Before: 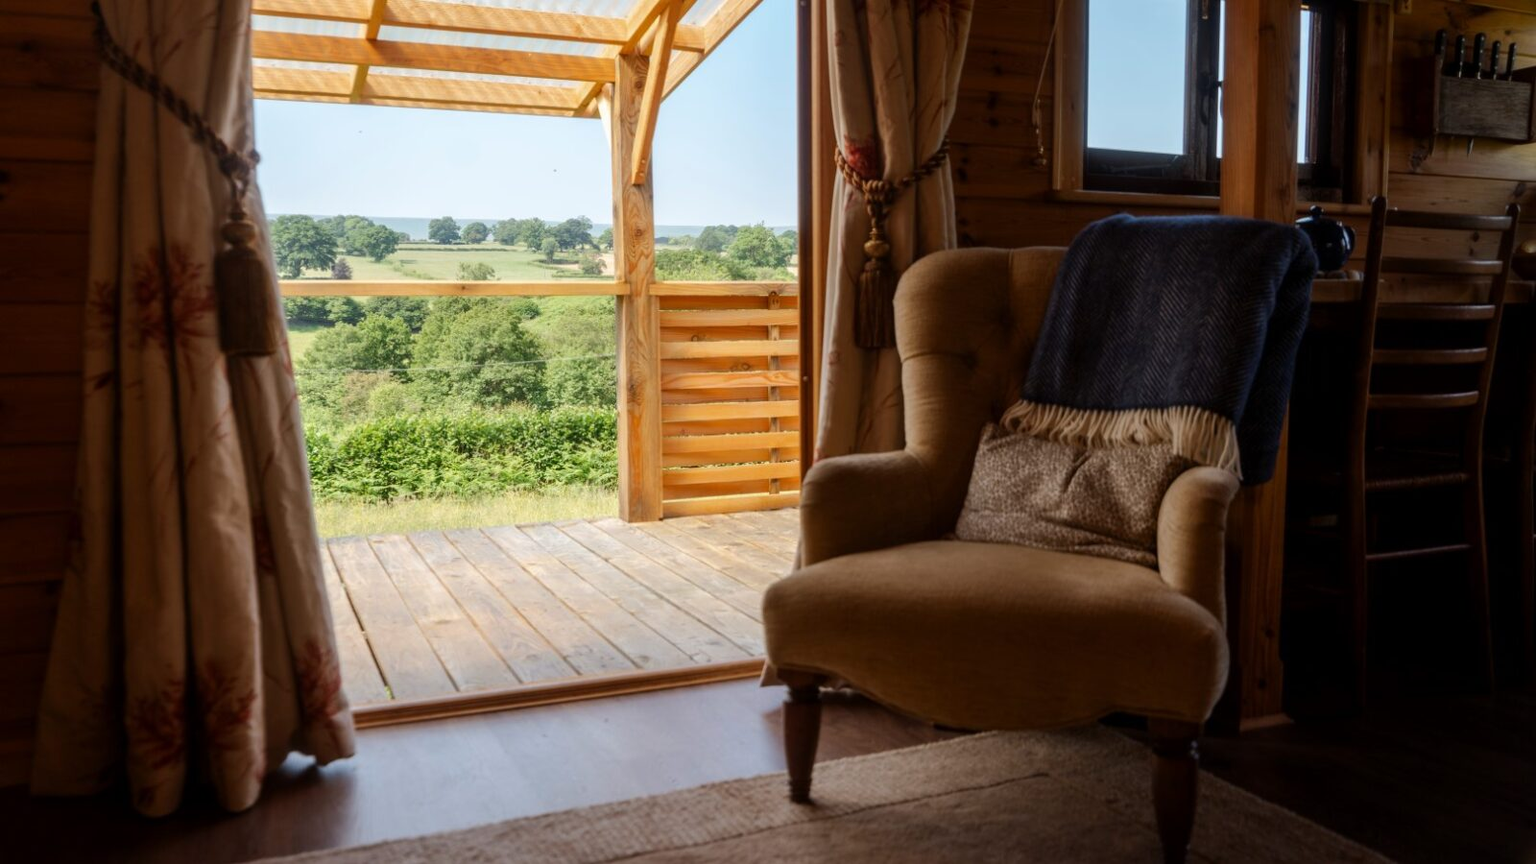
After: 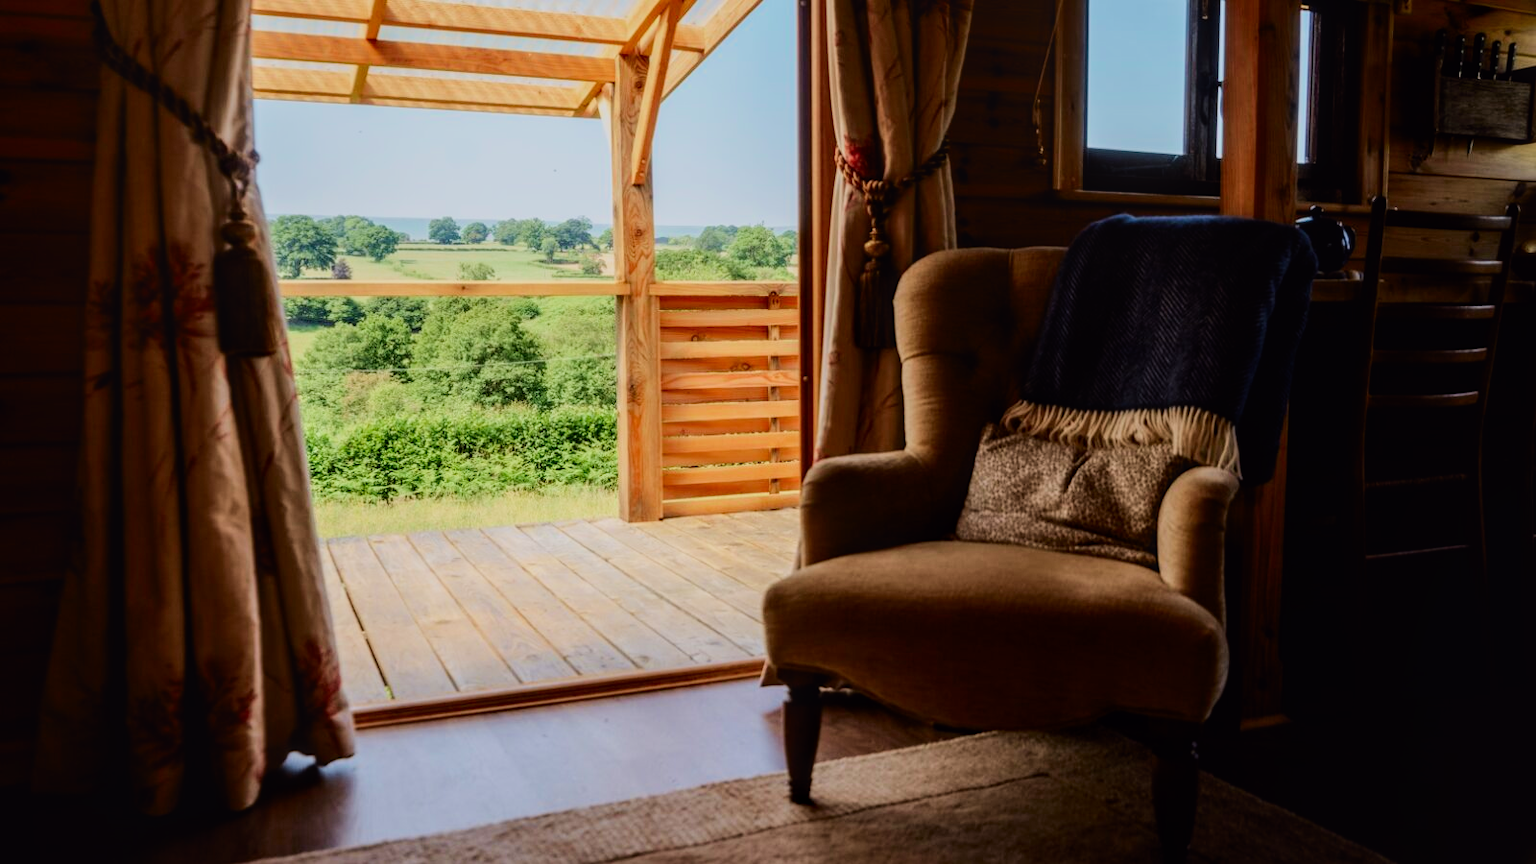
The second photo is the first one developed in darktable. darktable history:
velvia: strength 17%
tone curve: curves: ch0 [(0, 0.011) (0.139, 0.106) (0.295, 0.271) (0.499, 0.523) (0.739, 0.782) (0.857, 0.879) (1, 0.967)]; ch1 [(0, 0) (0.291, 0.229) (0.394, 0.365) (0.469, 0.456) (0.495, 0.497) (0.524, 0.53) (0.588, 0.62) (0.725, 0.779) (1, 1)]; ch2 [(0, 0) (0.125, 0.089) (0.35, 0.317) (0.437, 0.42) (0.502, 0.499) (0.537, 0.551) (0.613, 0.636) (1, 1)], color space Lab, independent channels, preserve colors none
local contrast: on, module defaults
filmic rgb: black relative exposure -7.15 EV, white relative exposure 5.36 EV, hardness 3.02
